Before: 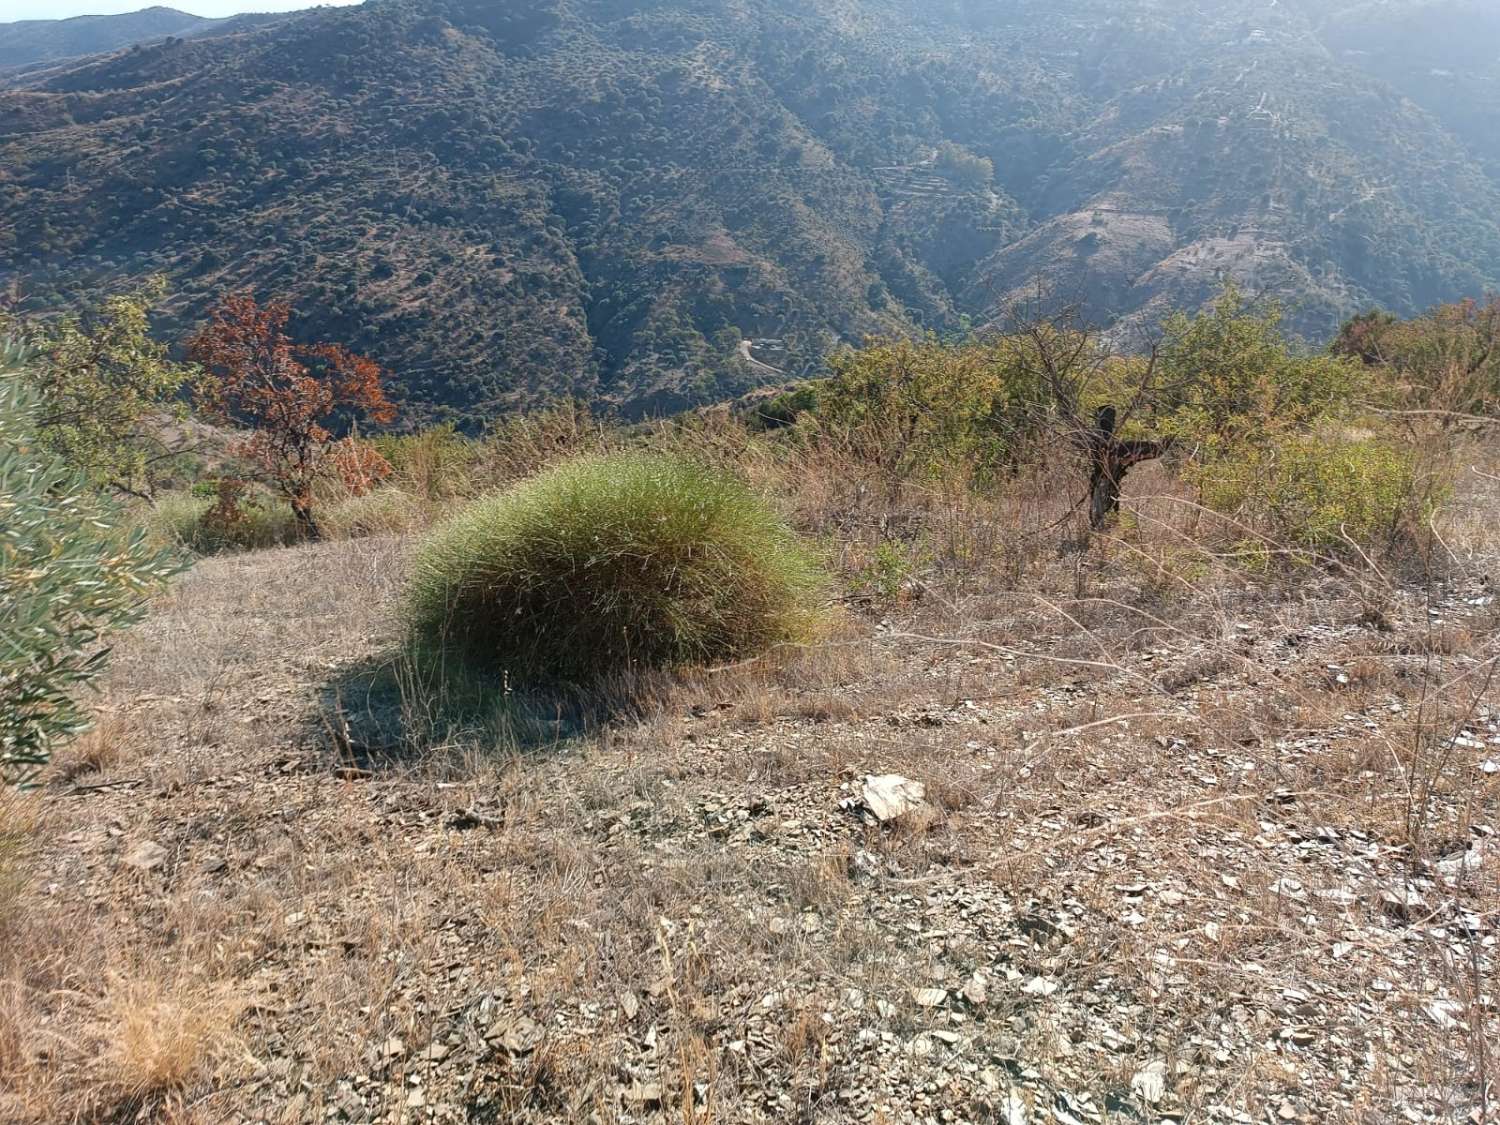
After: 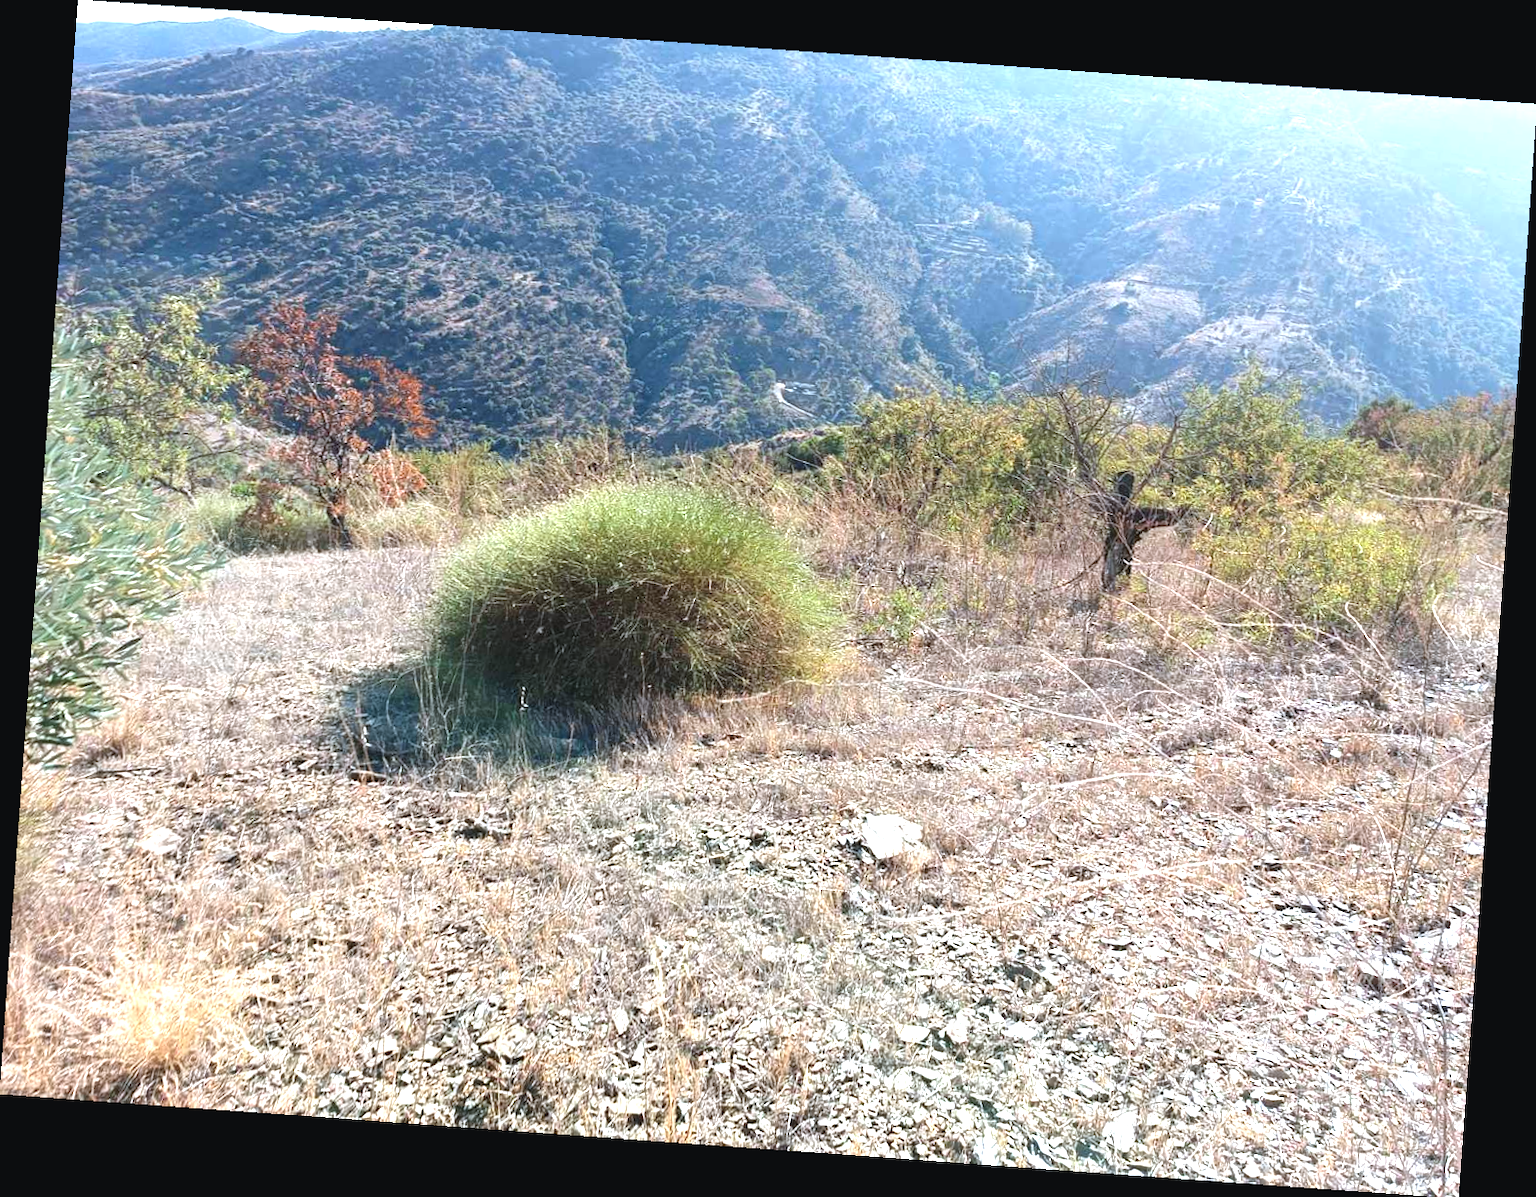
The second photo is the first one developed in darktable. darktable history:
exposure: black level correction -0.002, exposure 1.115 EV, compensate highlight preservation false
color calibration: x 0.367, y 0.379, temperature 4395.86 K
rotate and perspective: rotation 4.1°, automatic cropping off
